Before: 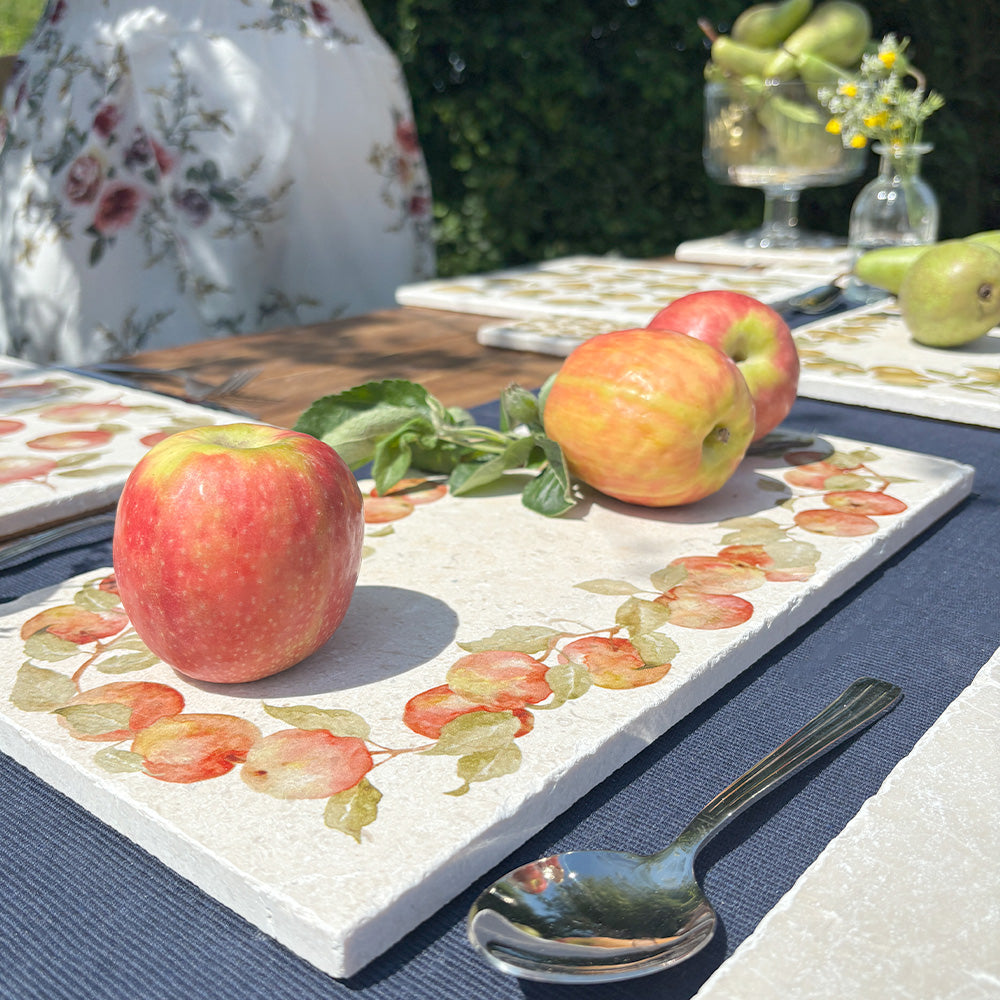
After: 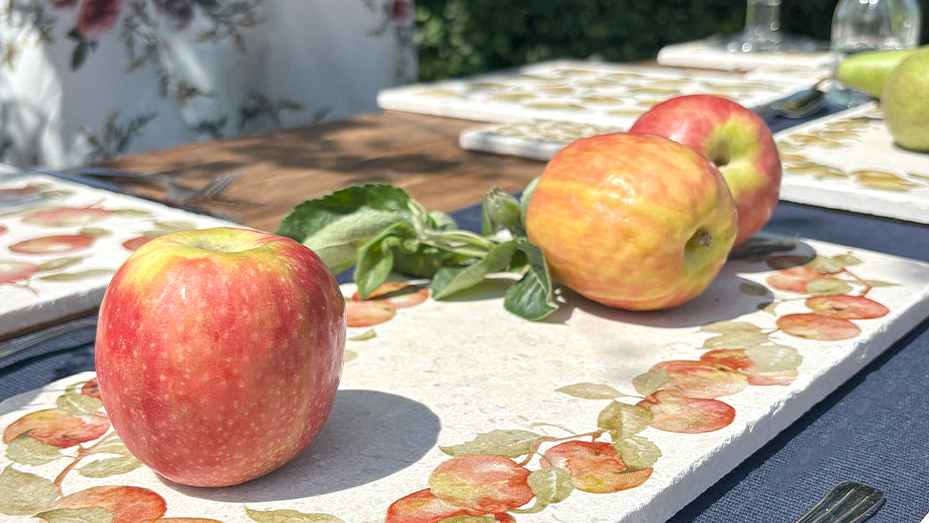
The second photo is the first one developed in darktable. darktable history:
crop: left 1.811%, top 19.641%, right 5.223%, bottom 27.968%
local contrast: mode bilateral grid, contrast 20, coarseness 50, detail 147%, midtone range 0.2
